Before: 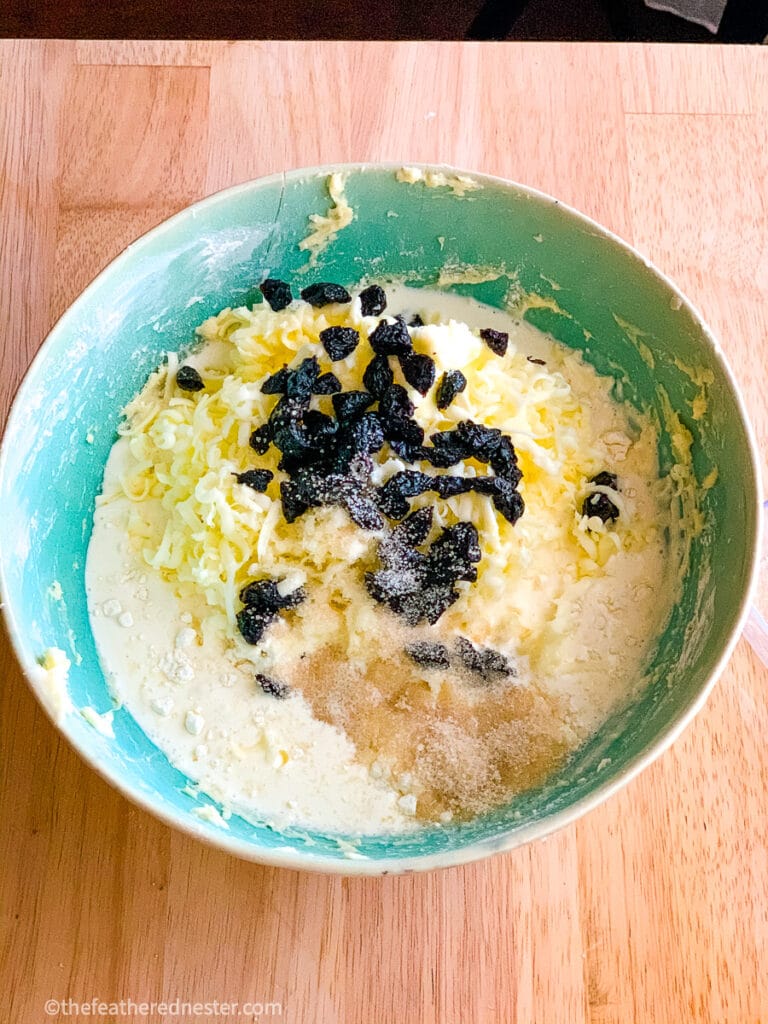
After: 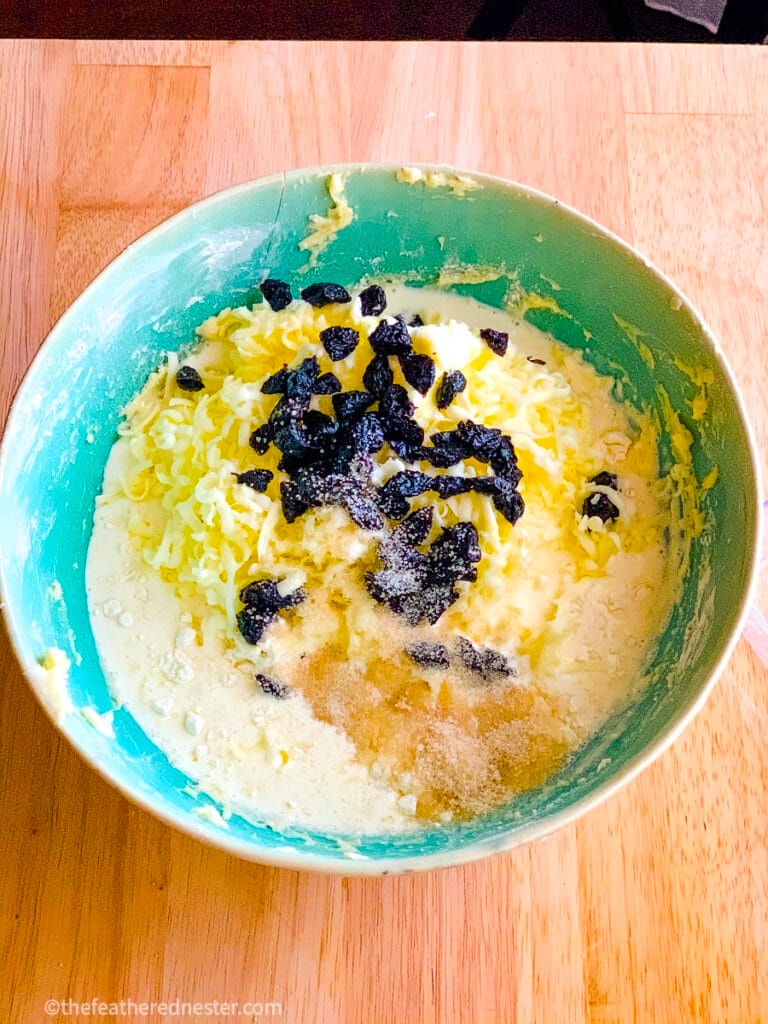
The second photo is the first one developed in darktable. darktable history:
color balance rgb: shadows lift › luminance -21.349%, shadows lift › chroma 9.256%, shadows lift › hue 283.16°, perceptual saturation grading › global saturation 30.978%, perceptual brilliance grading › mid-tones 10.949%, perceptual brilliance grading › shadows 14.981%, global vibrance 15.004%
